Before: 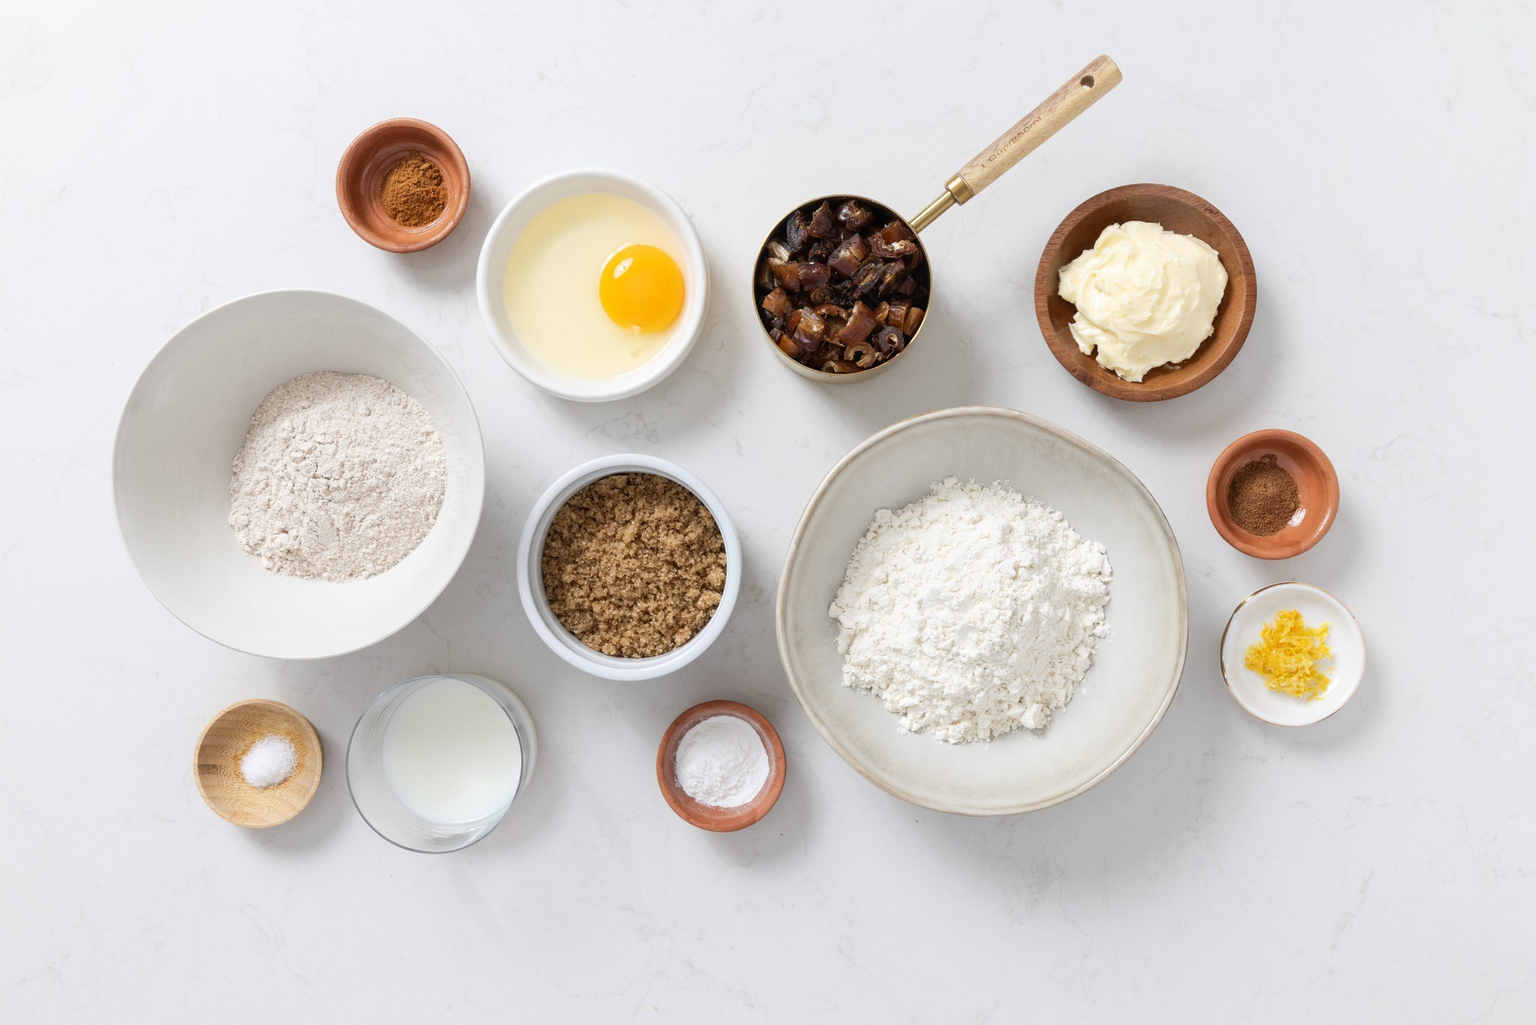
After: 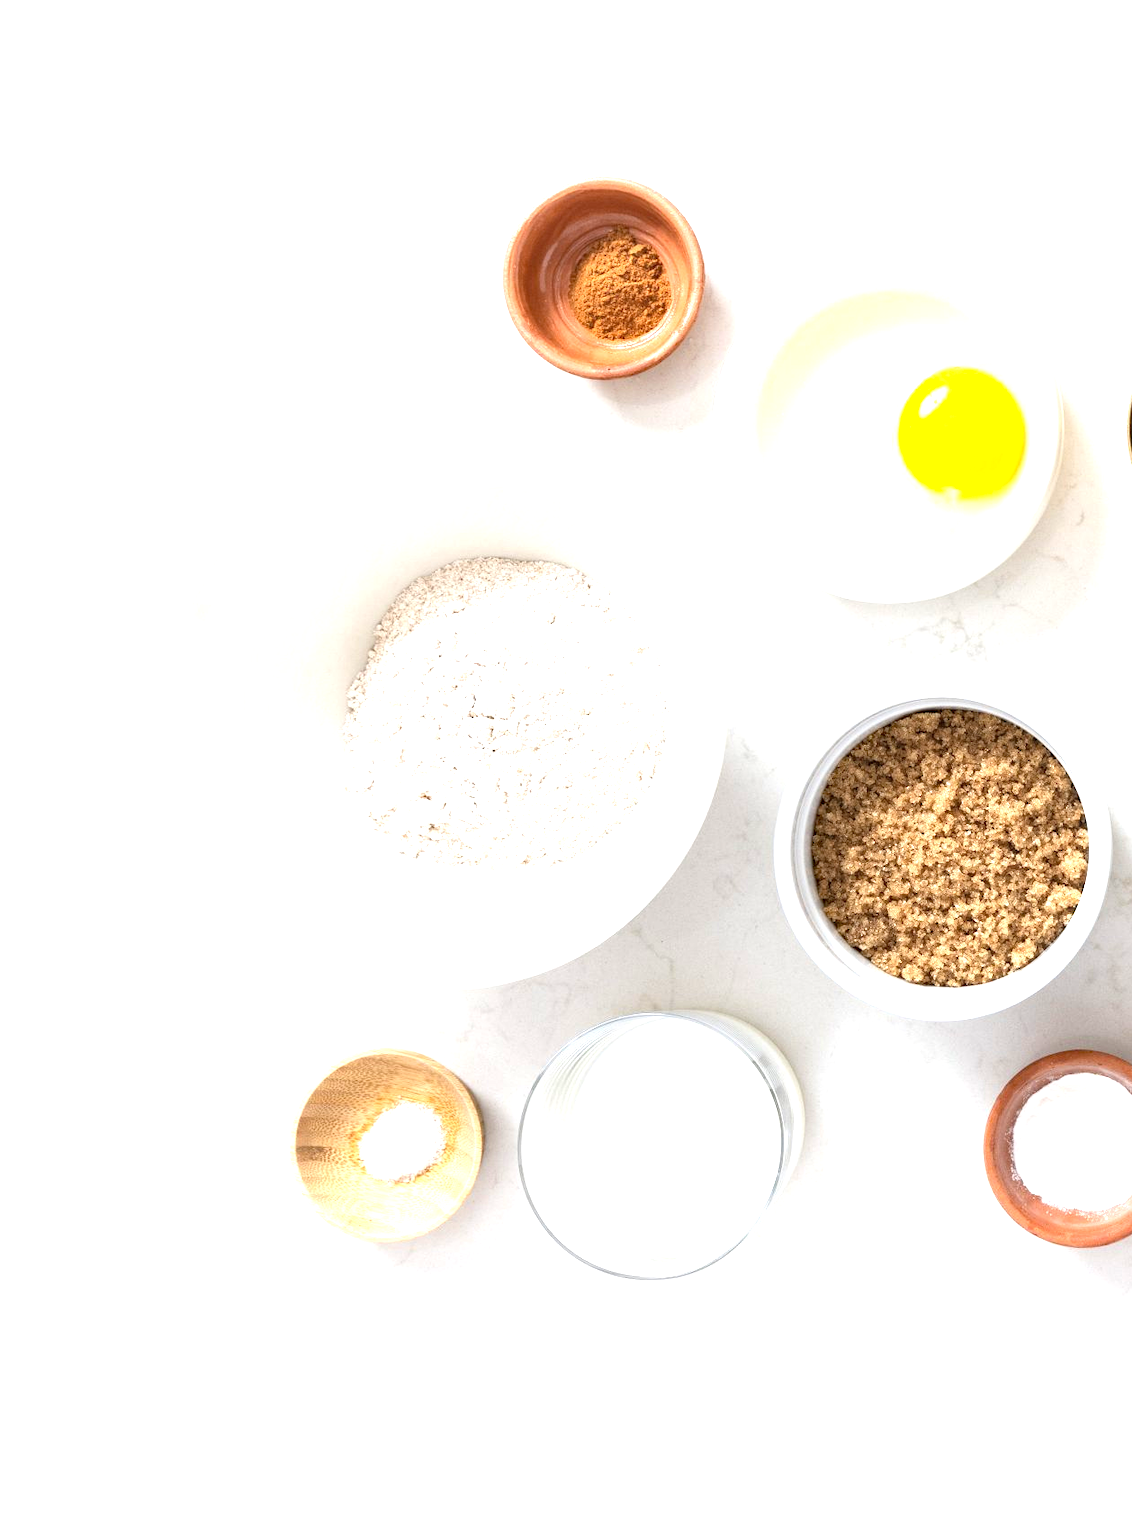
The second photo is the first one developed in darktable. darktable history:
haze removal: compatibility mode true, adaptive false
crop and rotate: left 0.041%, top 0%, right 50.766%
exposure: black level correction 0, exposure 1.278 EV, compensate highlight preservation false
